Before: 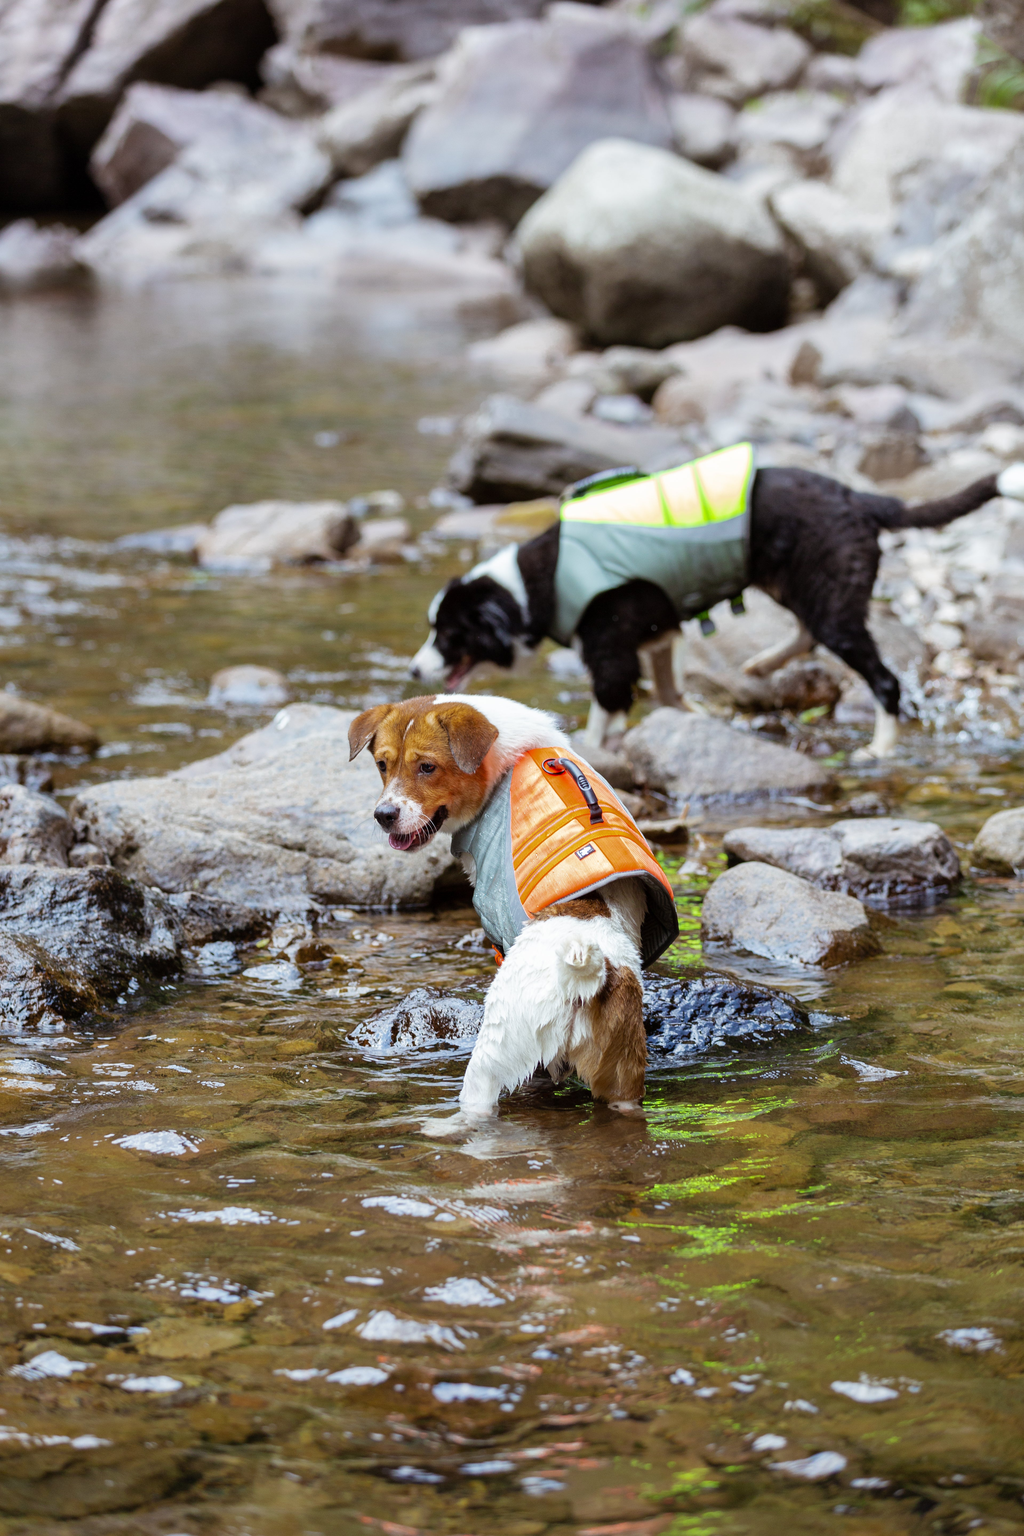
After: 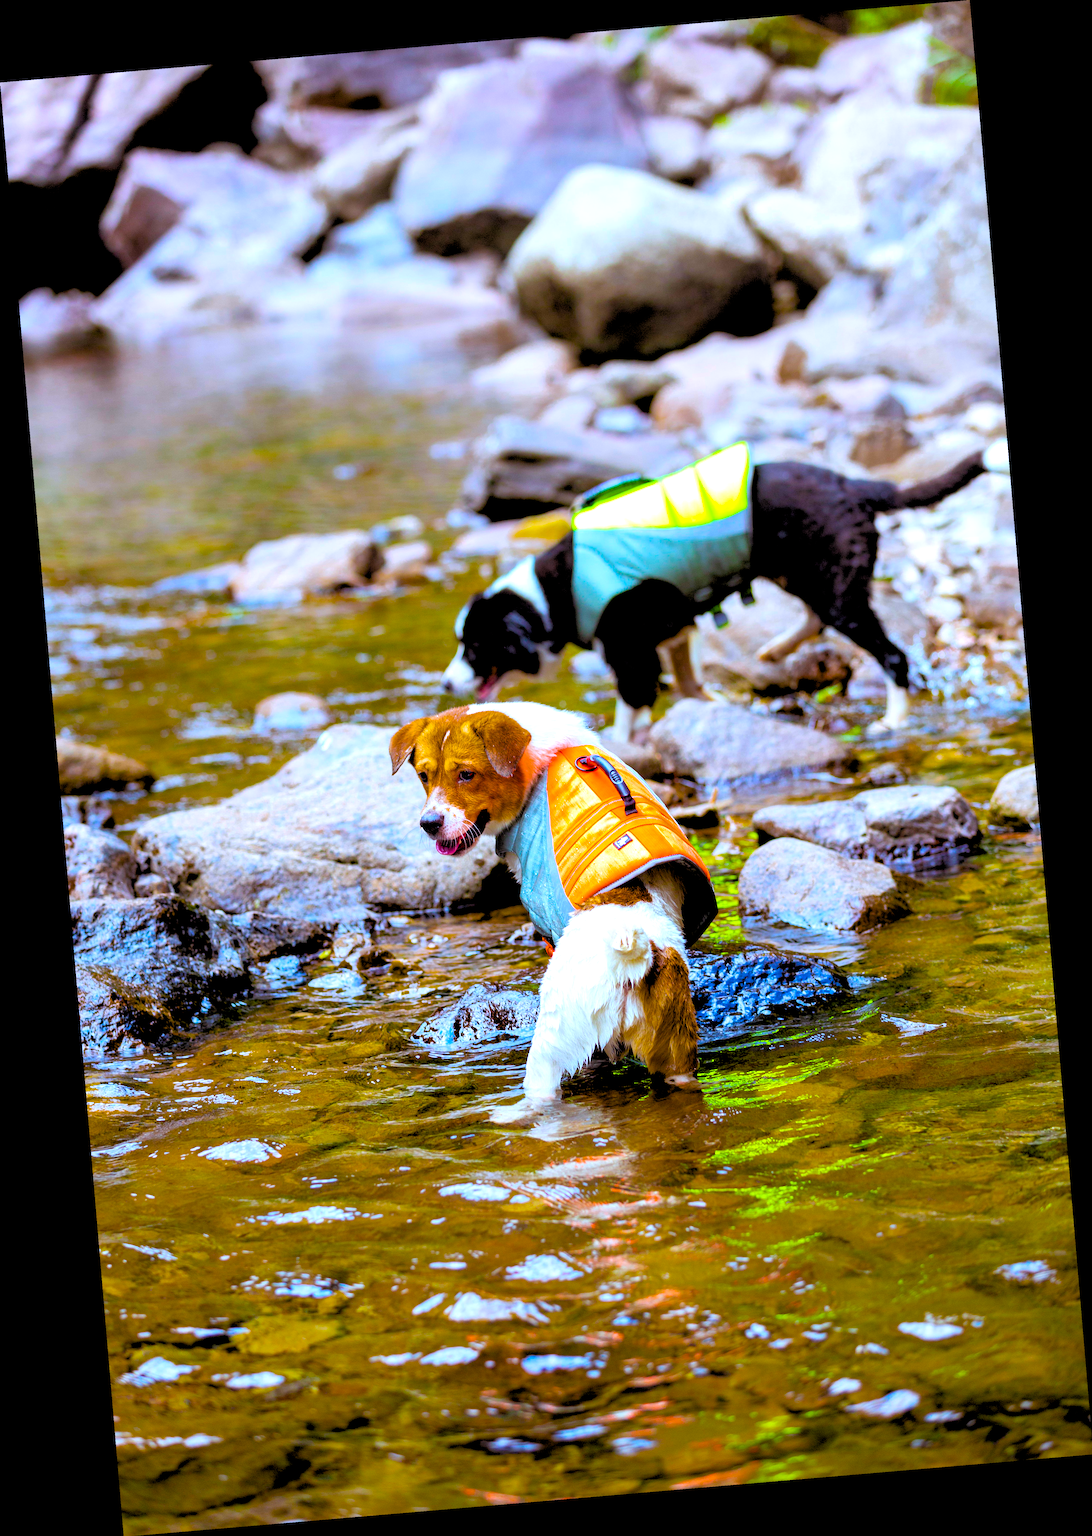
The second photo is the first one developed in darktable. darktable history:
exposure: black level correction -0.001, exposure 0.08 EV, compensate highlight preservation false
rotate and perspective: rotation -4.86°, automatic cropping off
white balance: red 0.984, blue 1.059
rgb levels: preserve colors sum RGB, levels [[0.038, 0.433, 0.934], [0, 0.5, 1], [0, 0.5, 1]]
color balance rgb: linear chroma grading › shadows -40%, linear chroma grading › highlights 40%, linear chroma grading › global chroma 45%, linear chroma grading › mid-tones -30%, perceptual saturation grading › global saturation 55%, perceptual saturation grading › highlights -50%, perceptual saturation grading › mid-tones 40%, perceptual saturation grading › shadows 30%, perceptual brilliance grading › global brilliance 20%, perceptual brilliance grading › shadows -40%, global vibrance 35%
